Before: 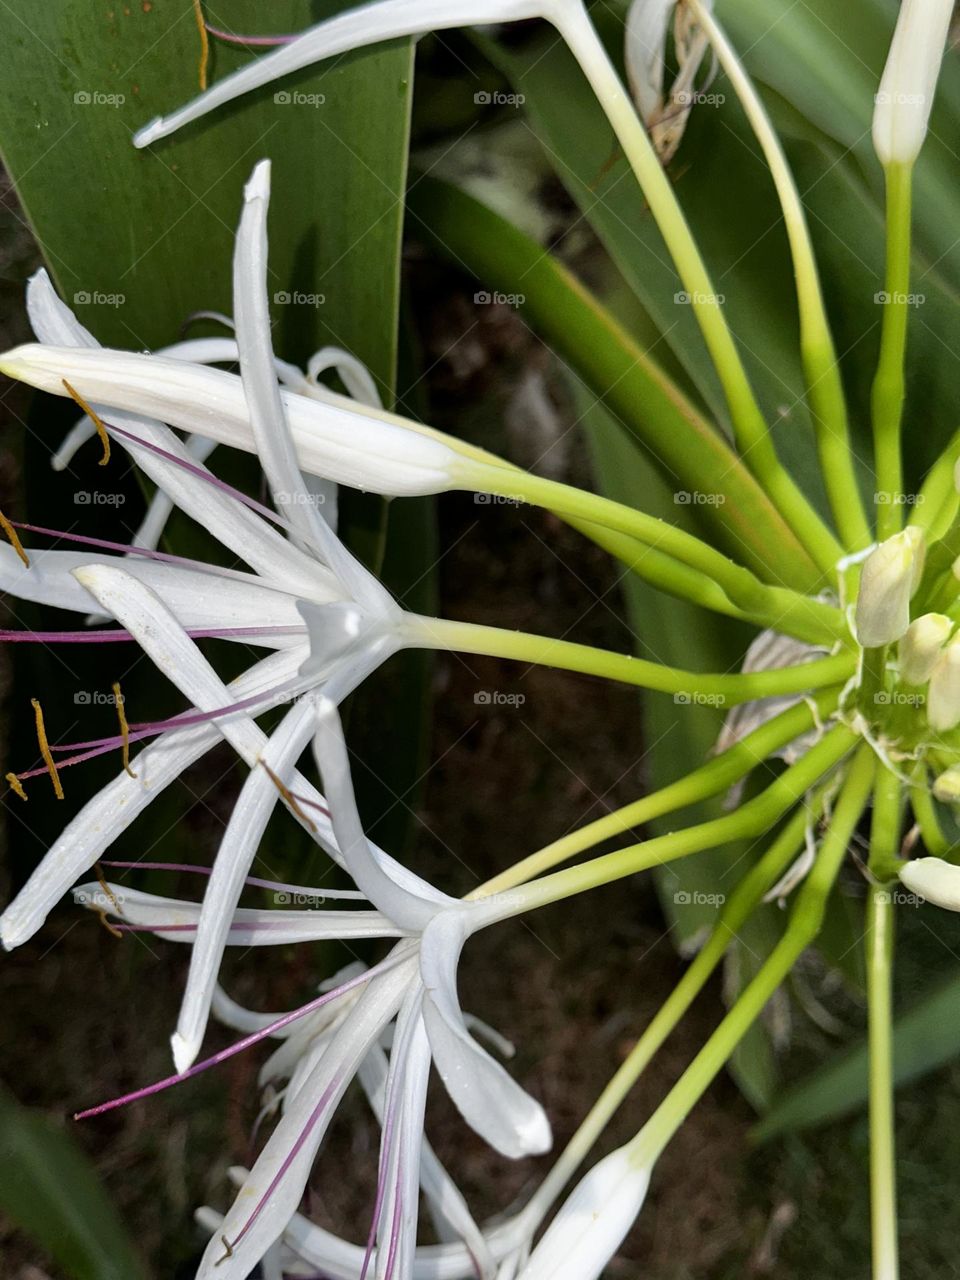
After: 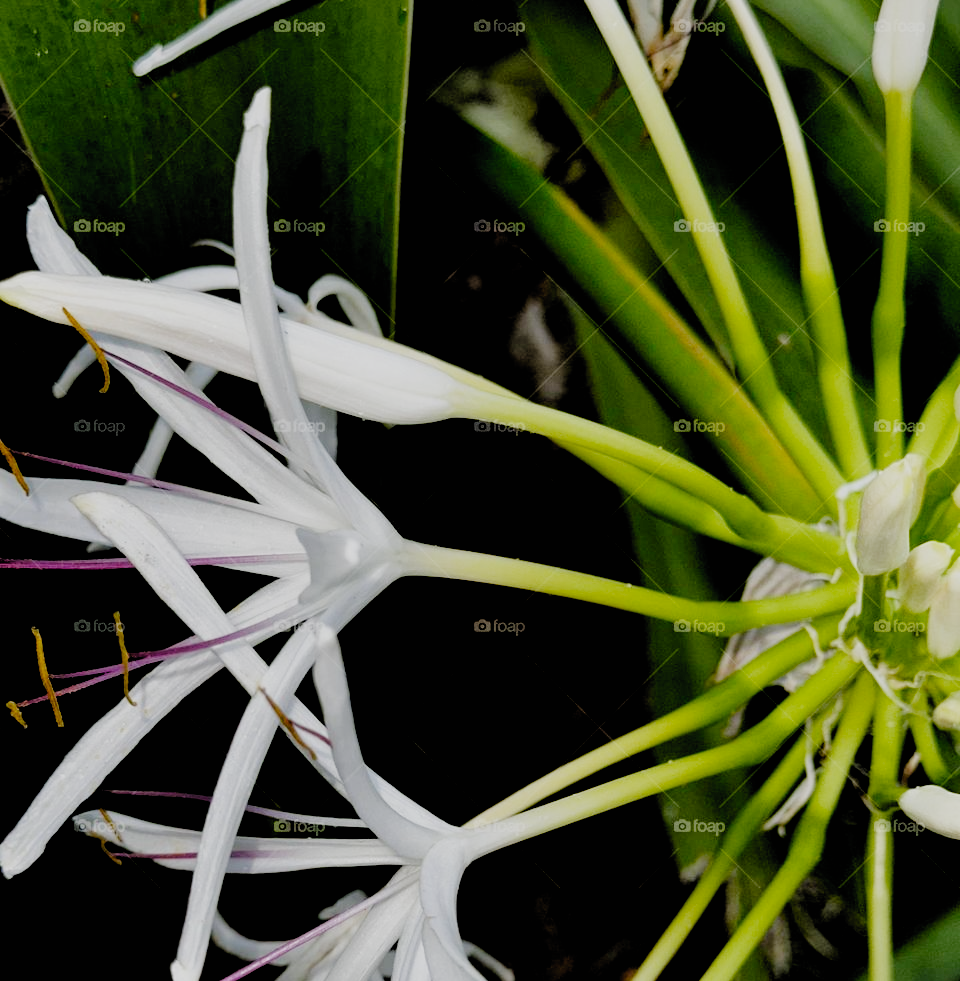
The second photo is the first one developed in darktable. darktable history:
filmic rgb: black relative exposure -2.85 EV, white relative exposure 4.56 EV, hardness 1.77, contrast 1.25, preserve chrominance no, color science v5 (2021)
crop: top 5.667%, bottom 17.637%
